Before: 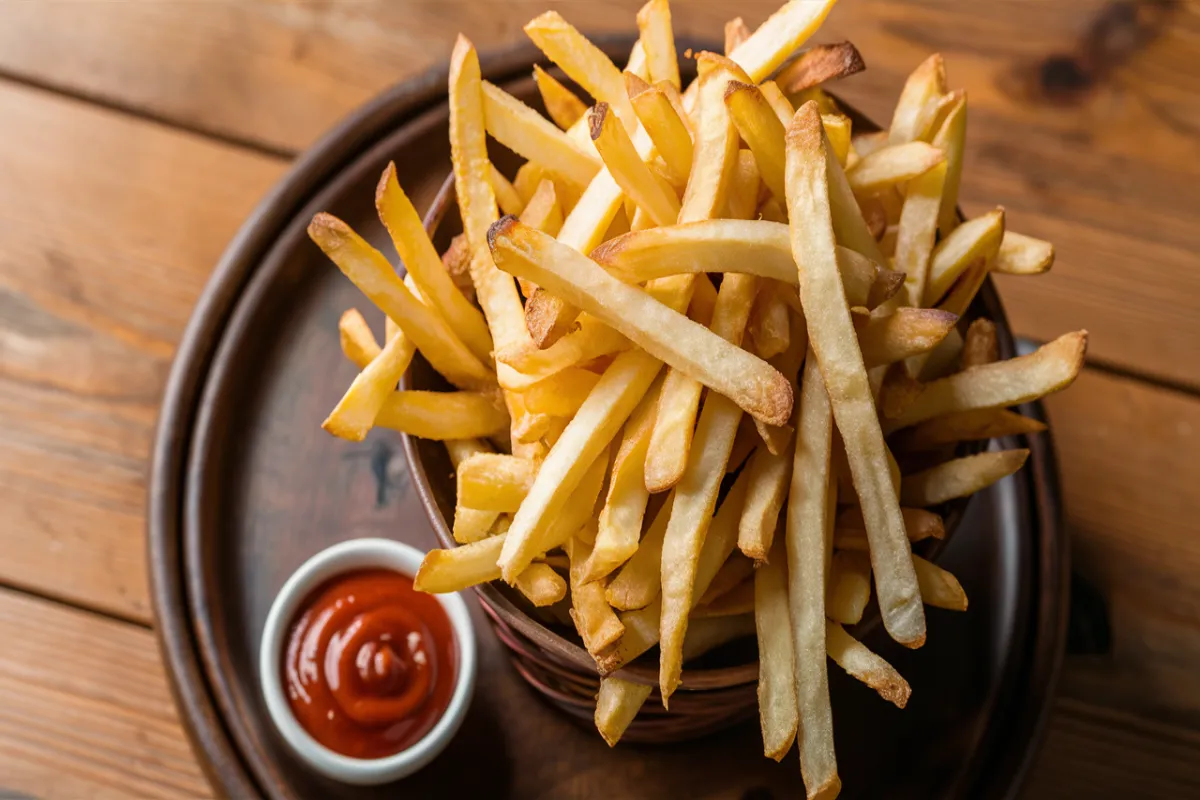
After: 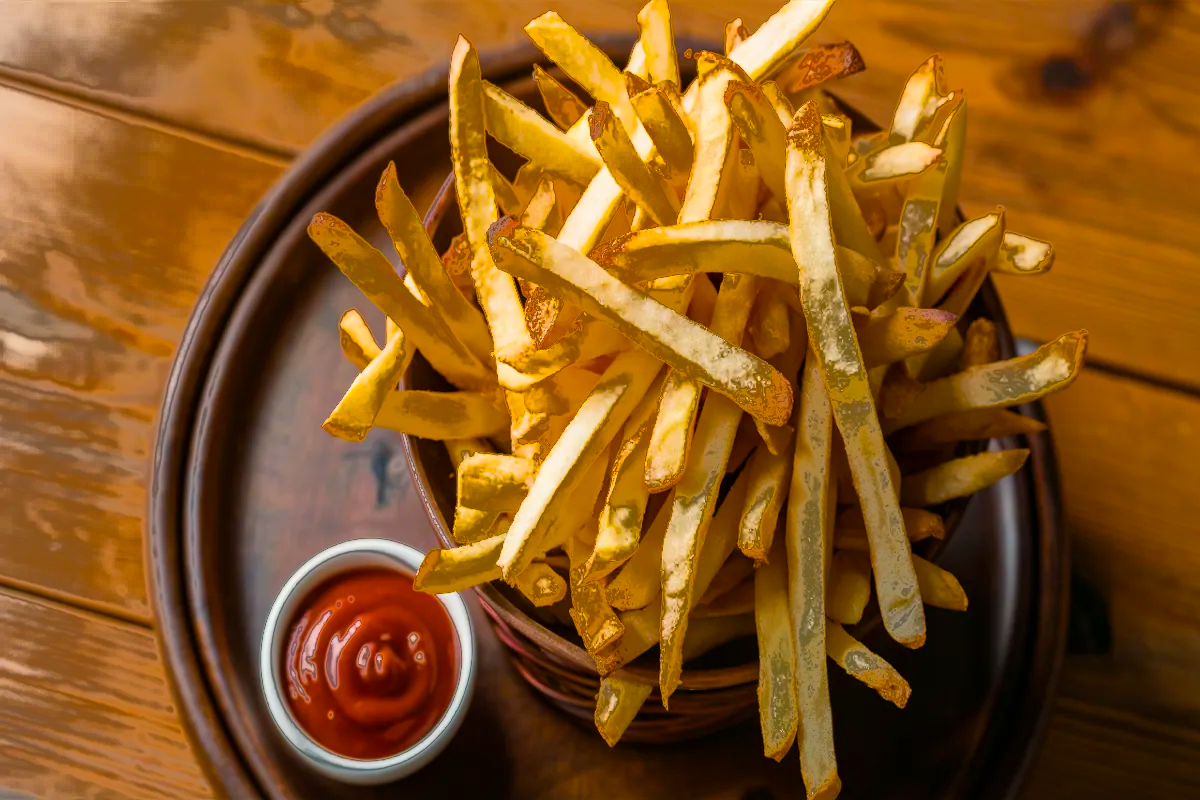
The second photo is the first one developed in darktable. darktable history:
fill light: exposure -0.73 EV, center 0.69, width 2.2
color balance rgb: linear chroma grading › global chroma 15%, perceptual saturation grading › global saturation 30%
